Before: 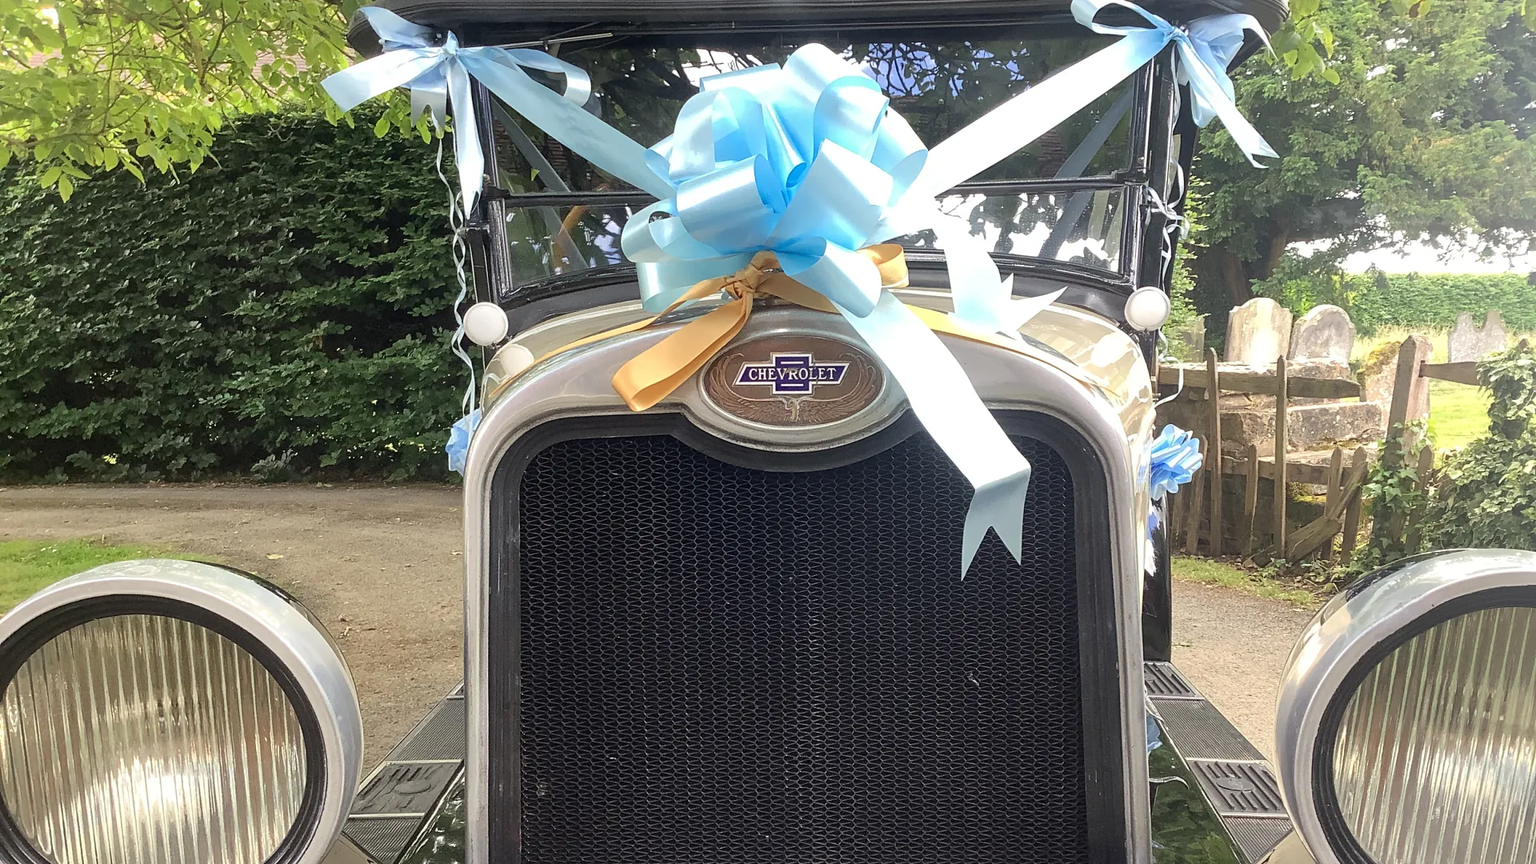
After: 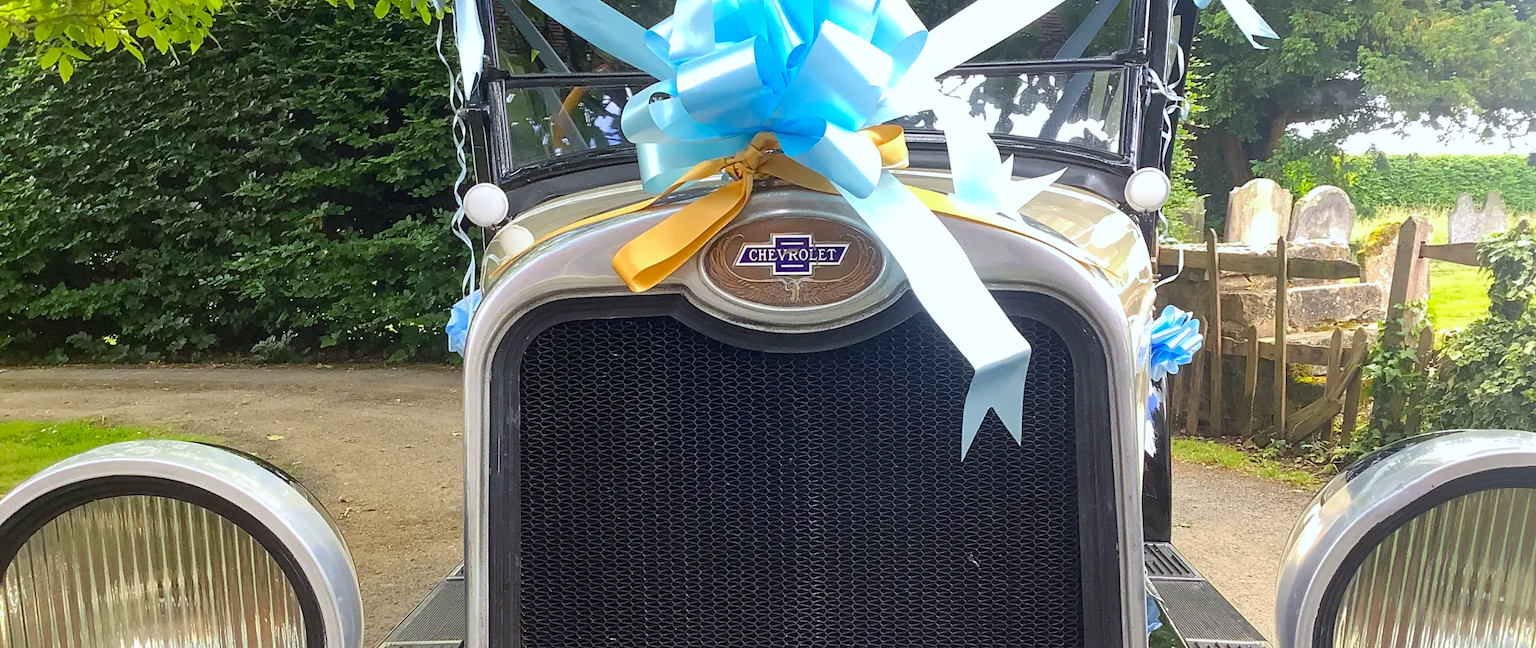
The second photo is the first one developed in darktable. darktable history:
crop: top 13.819%, bottom 11.169%
white balance: red 0.974, blue 1.044
color balance rgb: linear chroma grading › global chroma 15%, perceptual saturation grading › global saturation 30%
